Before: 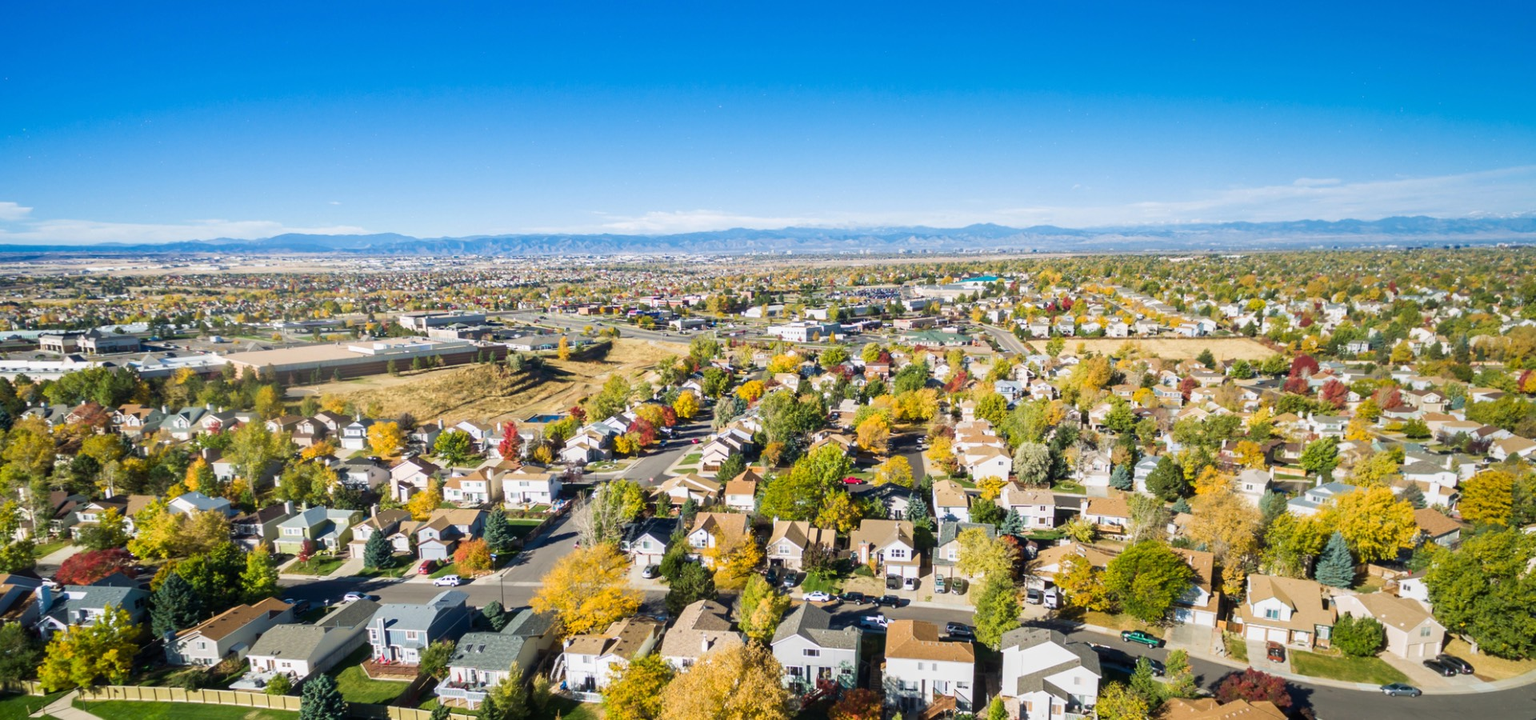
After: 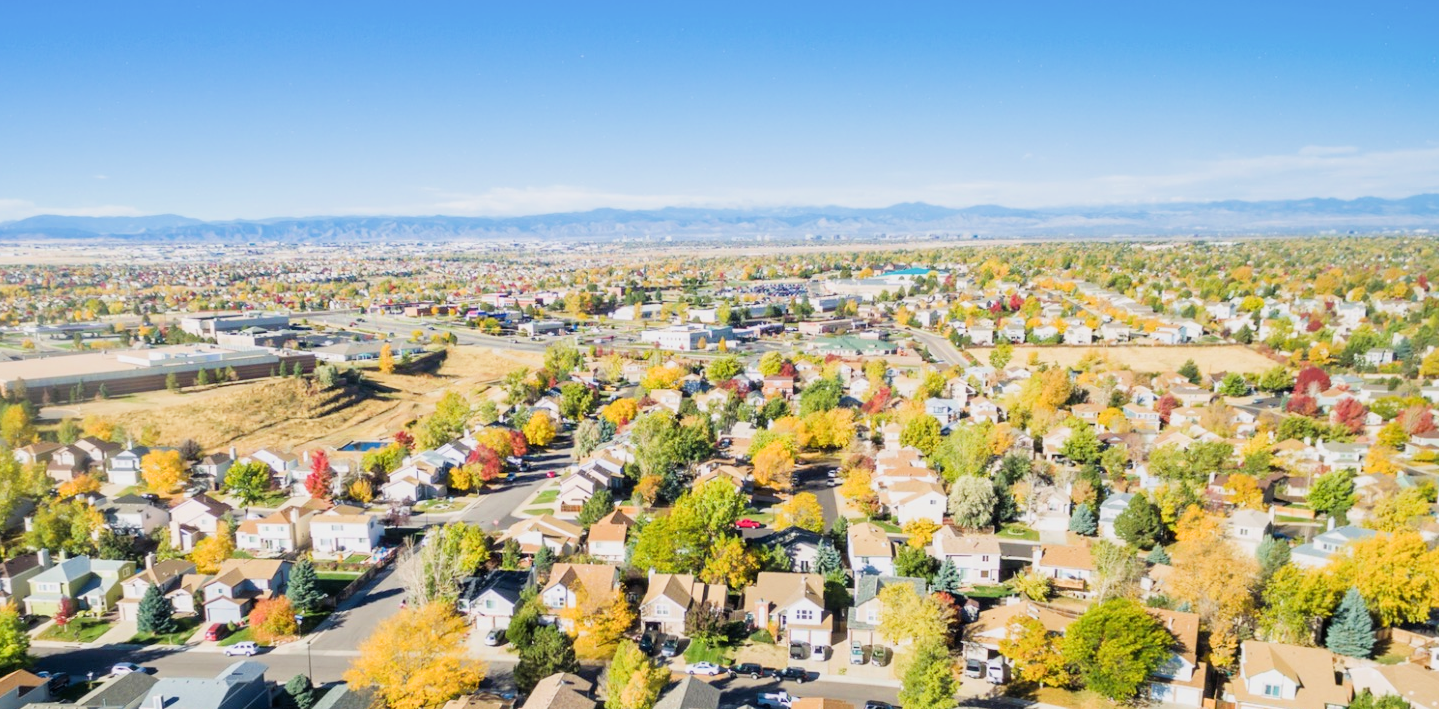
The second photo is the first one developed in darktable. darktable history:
exposure: black level correction 0, exposure 1 EV, compensate exposure bias true, compensate highlight preservation false
crop: left 16.598%, top 8.664%, right 8.432%, bottom 12.494%
filmic rgb: black relative exposure -7.65 EV, white relative exposure 4.56 EV, hardness 3.61, iterations of high-quality reconstruction 0
